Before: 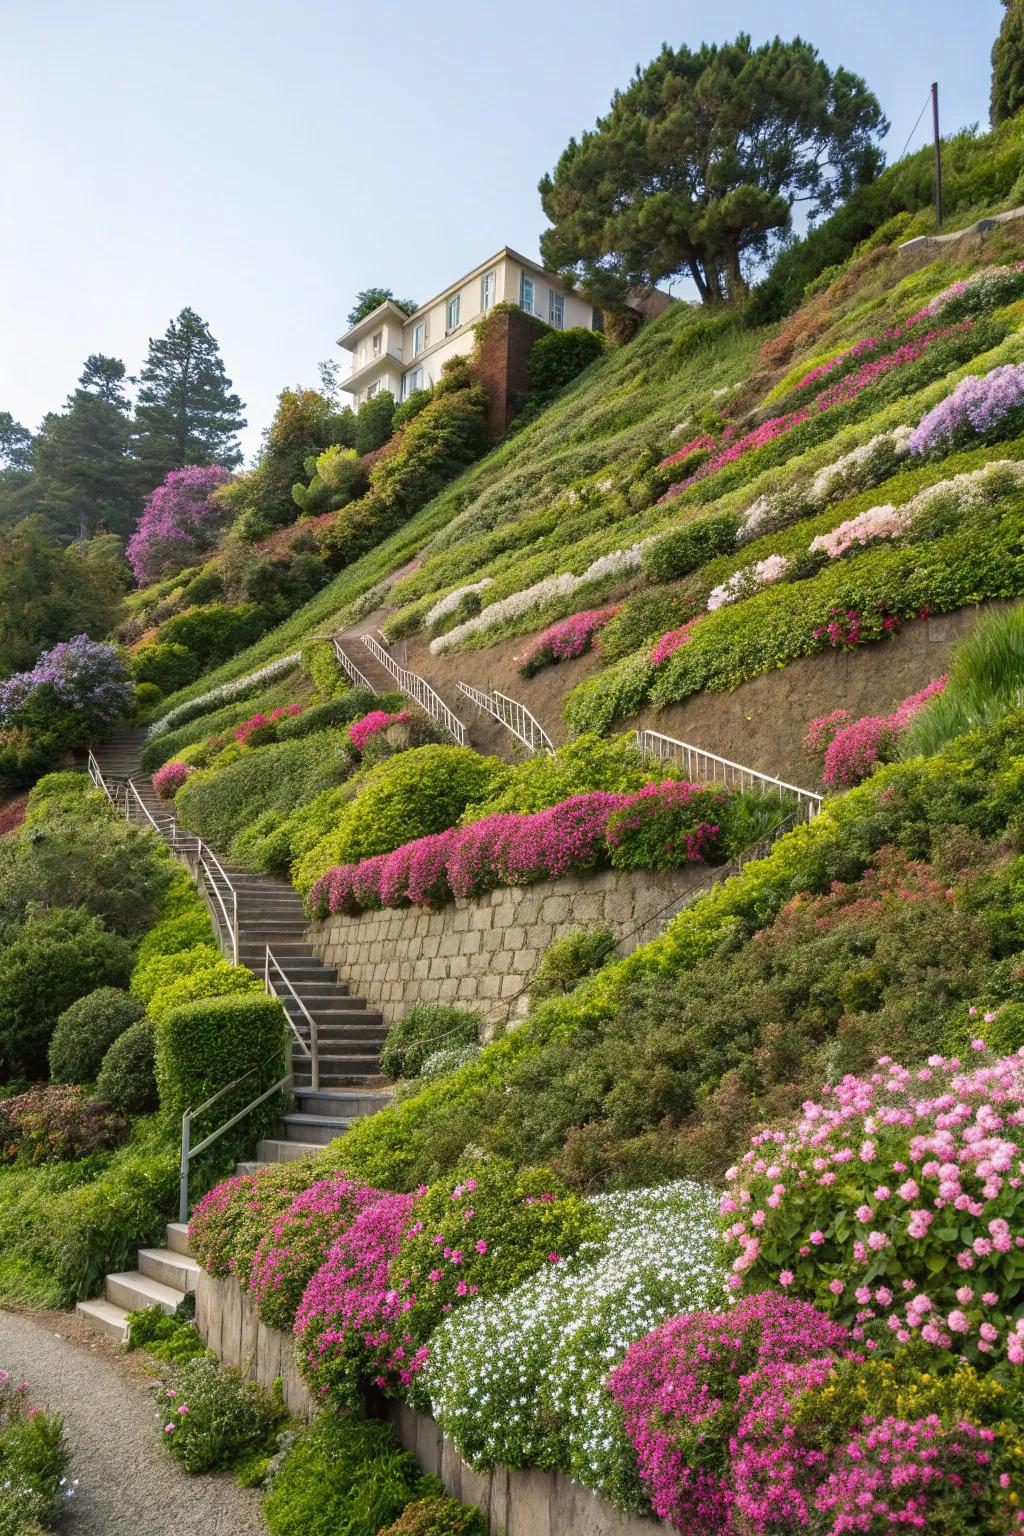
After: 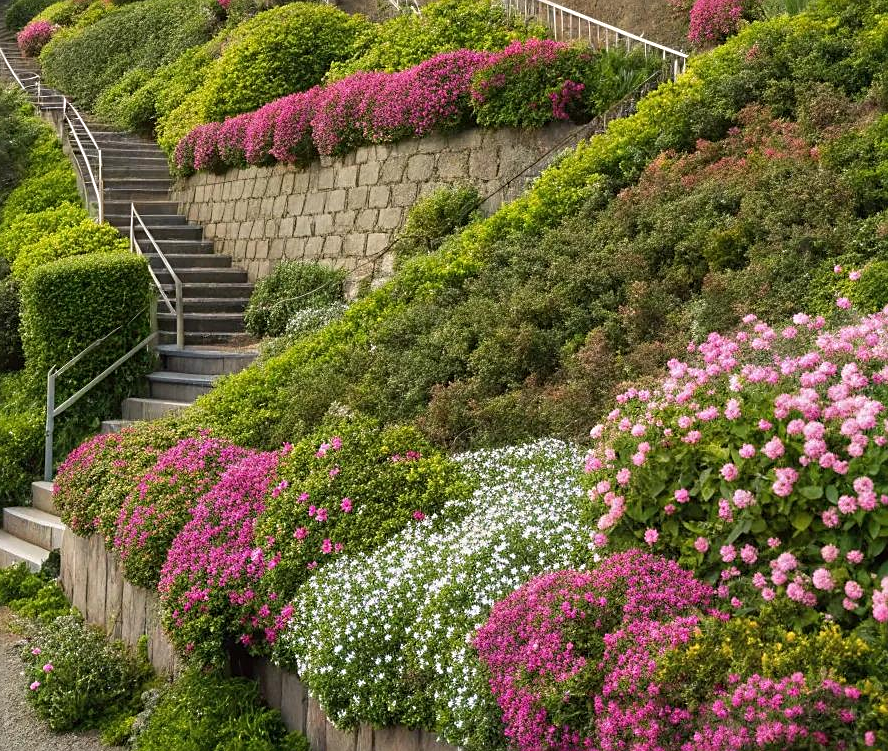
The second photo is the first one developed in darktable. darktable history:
sharpen: amount 0.481
crop and rotate: left 13.229%, top 48.325%, bottom 2.754%
